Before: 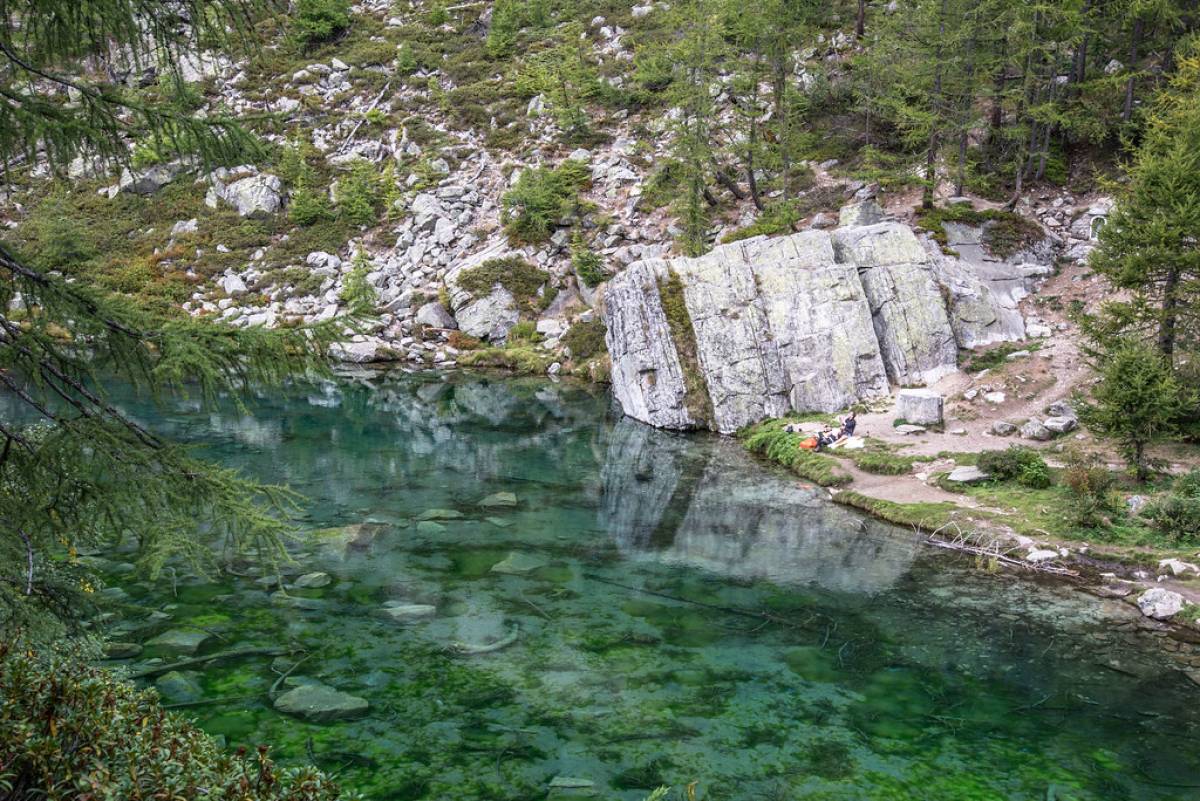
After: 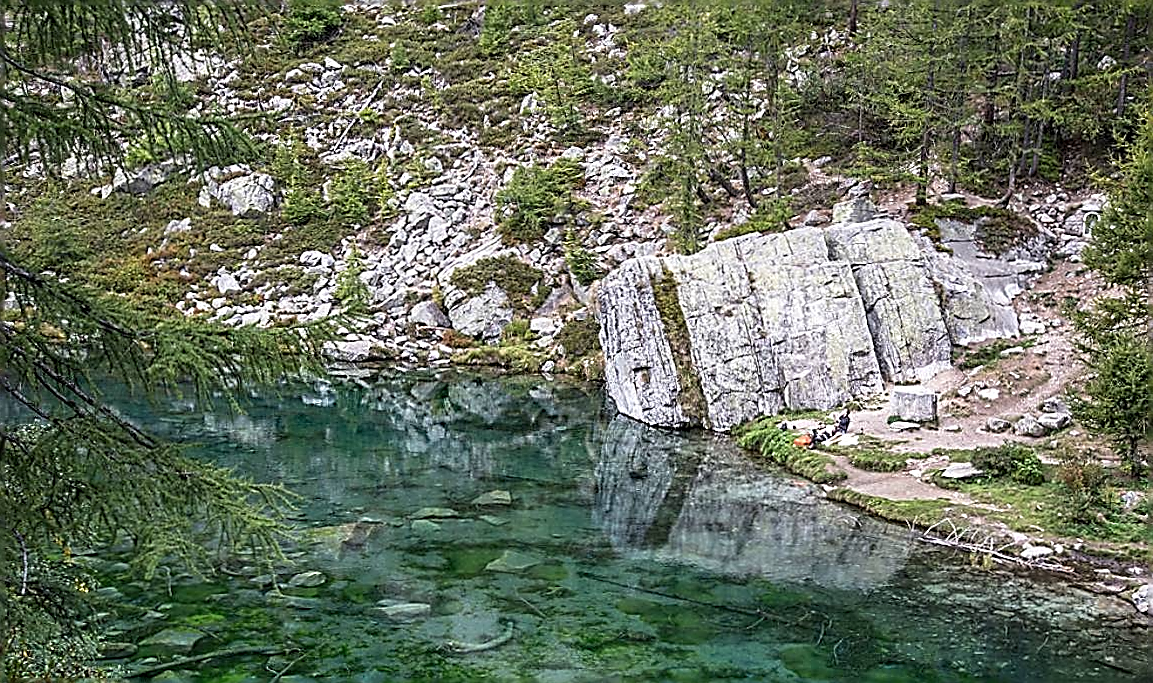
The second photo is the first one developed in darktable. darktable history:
crop and rotate: angle 0.2°, left 0.275%, right 3.127%, bottom 14.18%
sharpen: amount 2
